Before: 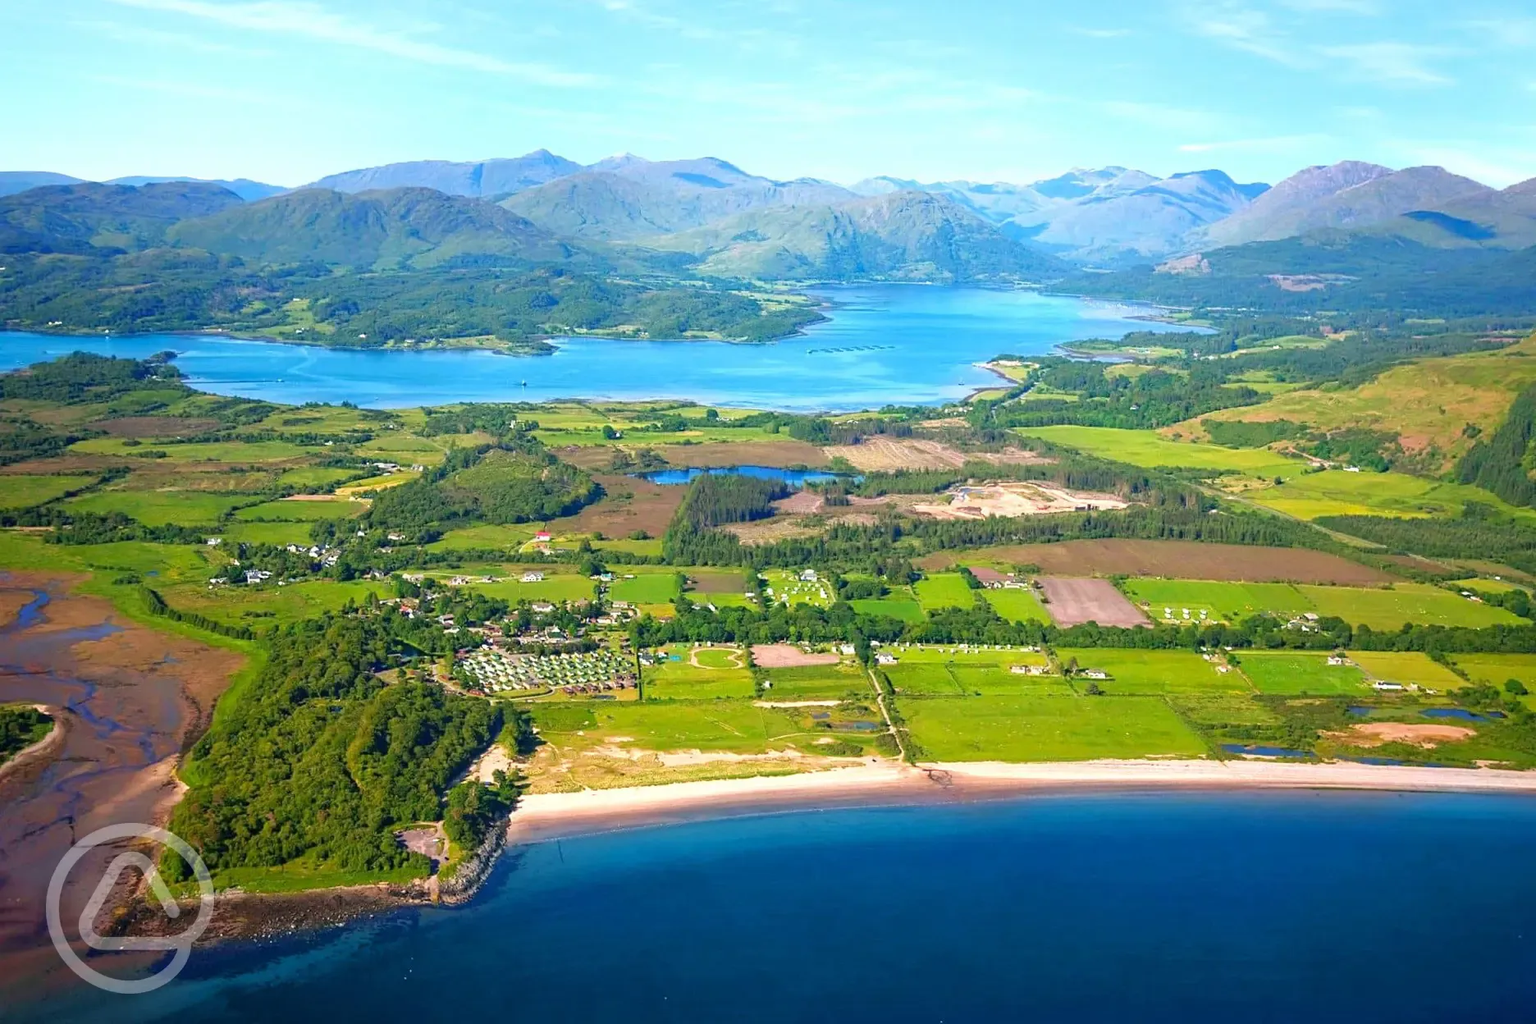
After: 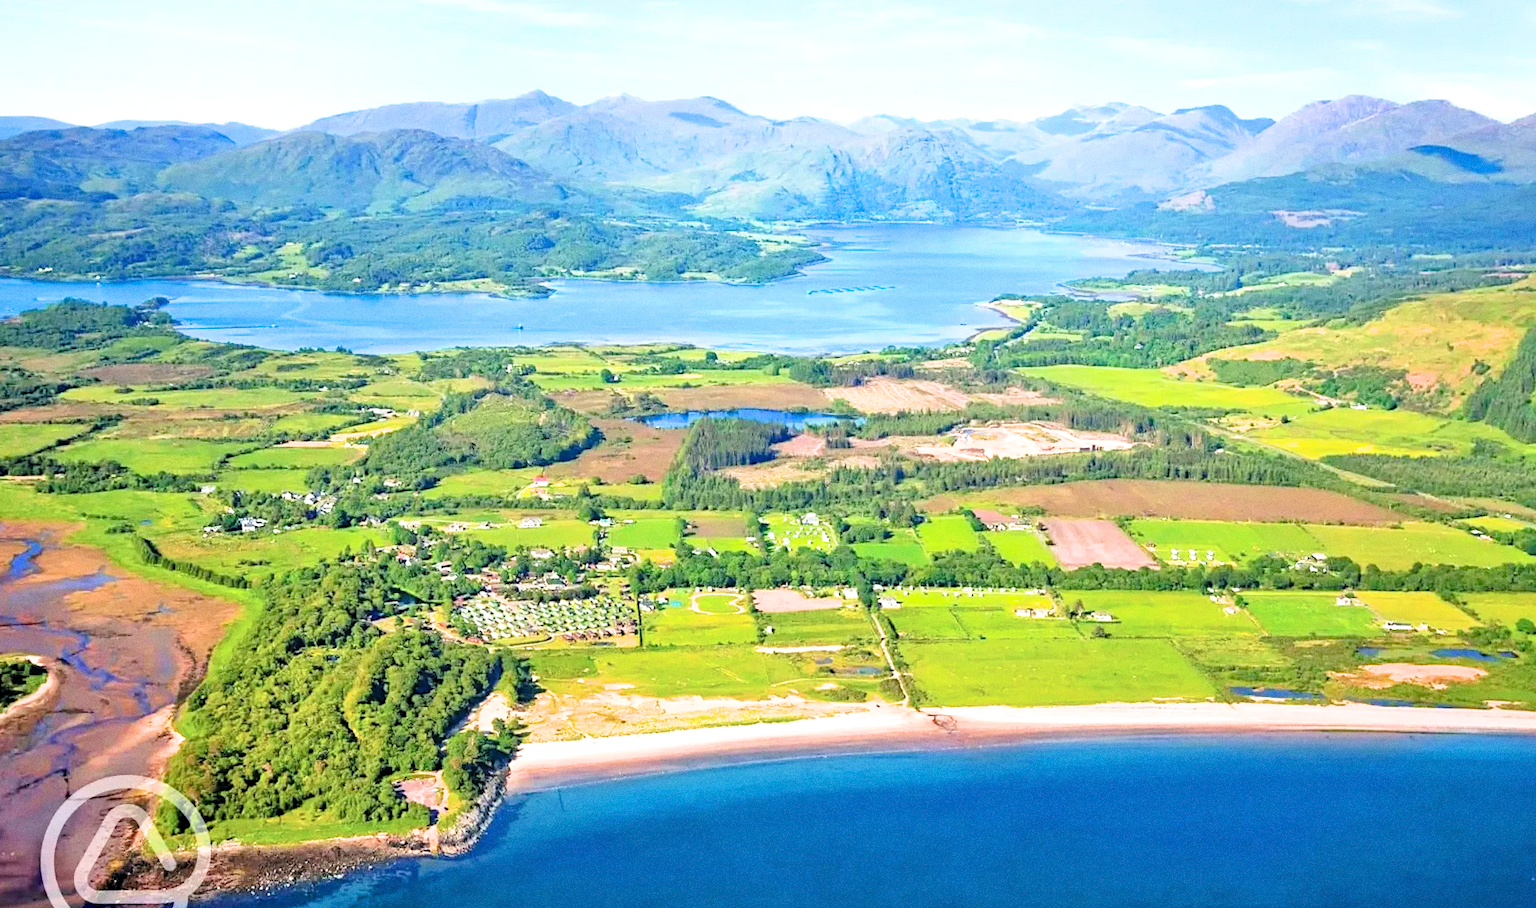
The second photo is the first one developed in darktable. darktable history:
filmic rgb: black relative exposure -5.42 EV, white relative exposure 2.85 EV, dynamic range scaling -37.73%, hardness 4, contrast 1.605, highlights saturation mix -0.93%
crop and rotate: top 5.609%, bottom 5.609%
grain: coarseness 0.09 ISO
exposure: black level correction 0, exposure 0.5 EV, compensate highlight preservation false
rotate and perspective: rotation -0.45°, automatic cropping original format, crop left 0.008, crop right 0.992, crop top 0.012, crop bottom 0.988
haze removal: compatibility mode true, adaptive false
tone equalizer: -7 EV 0.15 EV, -6 EV 0.6 EV, -5 EV 1.15 EV, -4 EV 1.33 EV, -3 EV 1.15 EV, -2 EV 0.6 EV, -1 EV 0.15 EV, mask exposure compensation -0.5 EV
